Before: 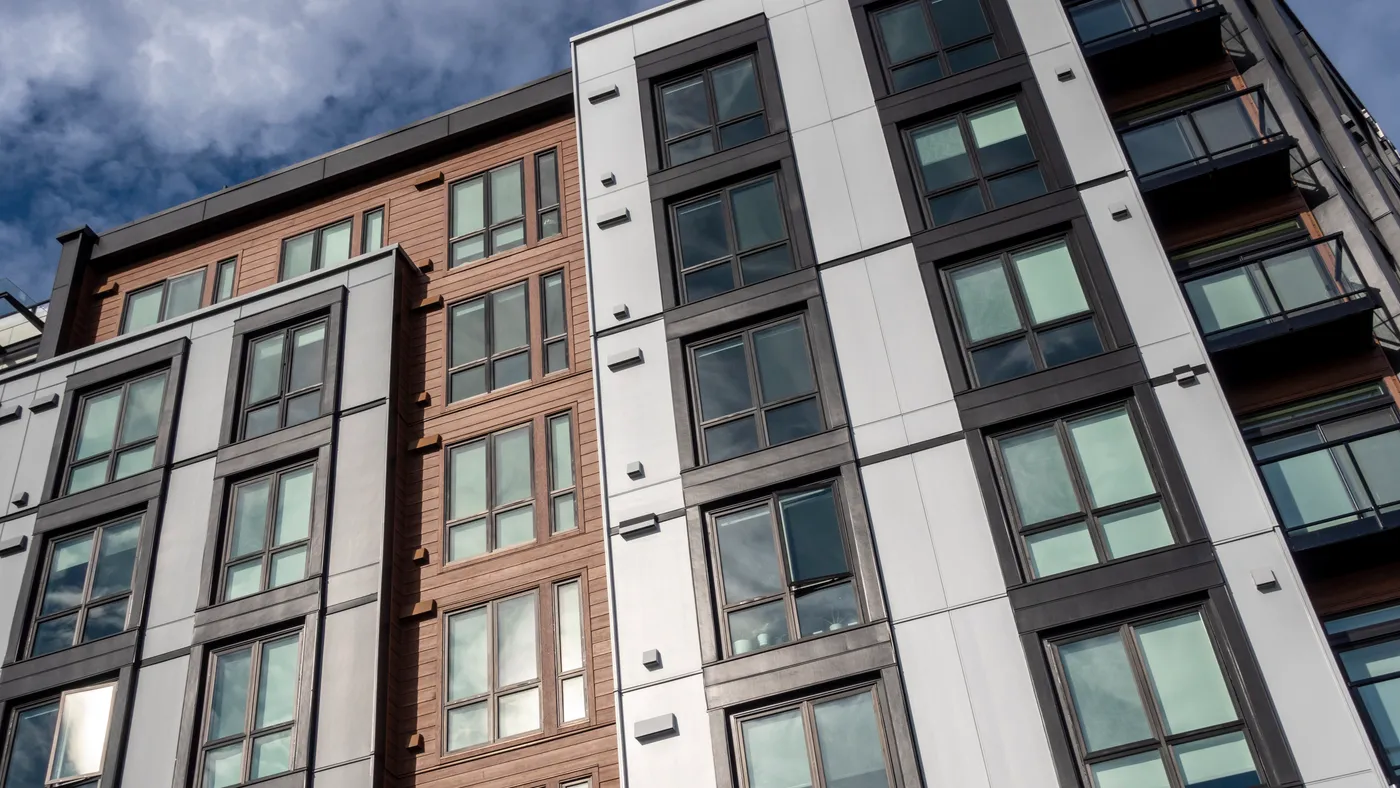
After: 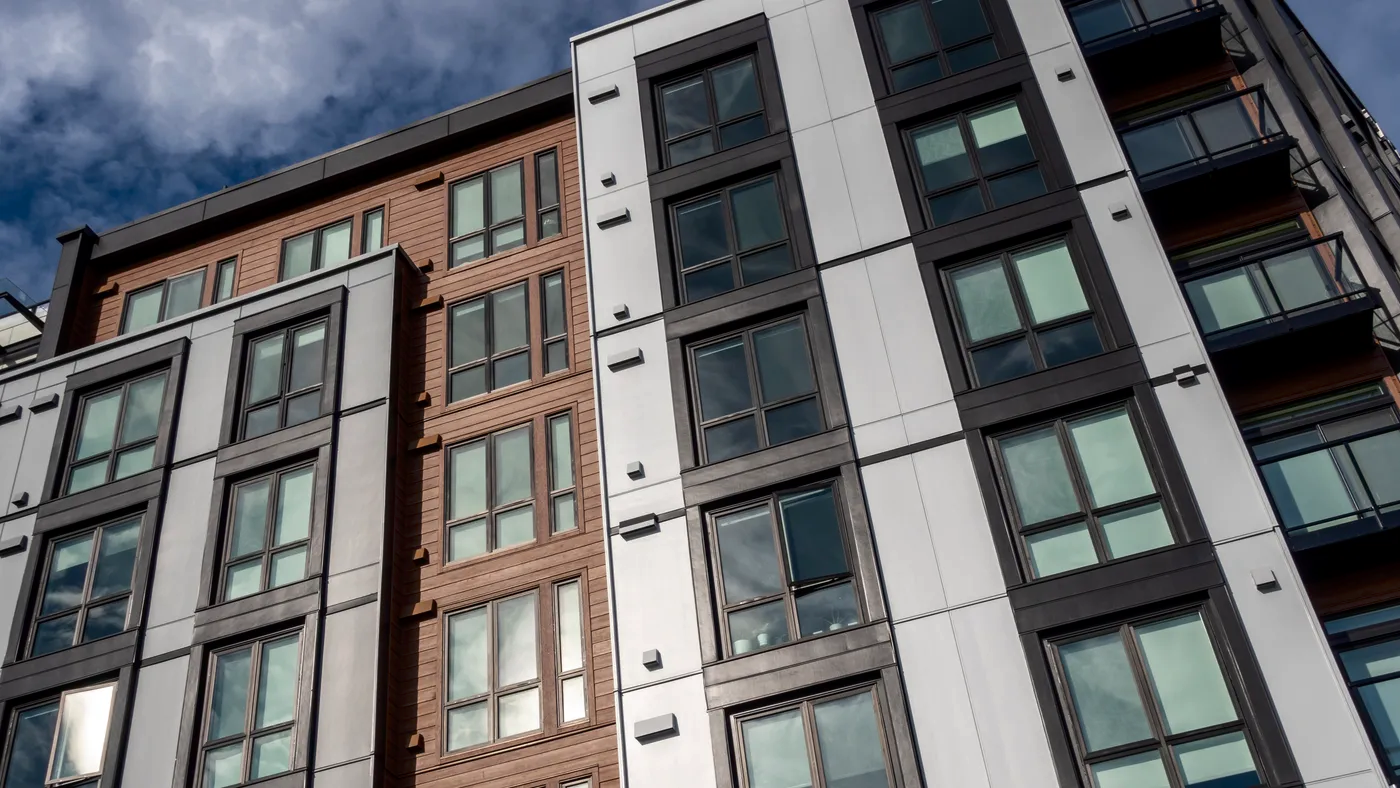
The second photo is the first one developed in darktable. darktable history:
contrast brightness saturation: brightness -0.1
